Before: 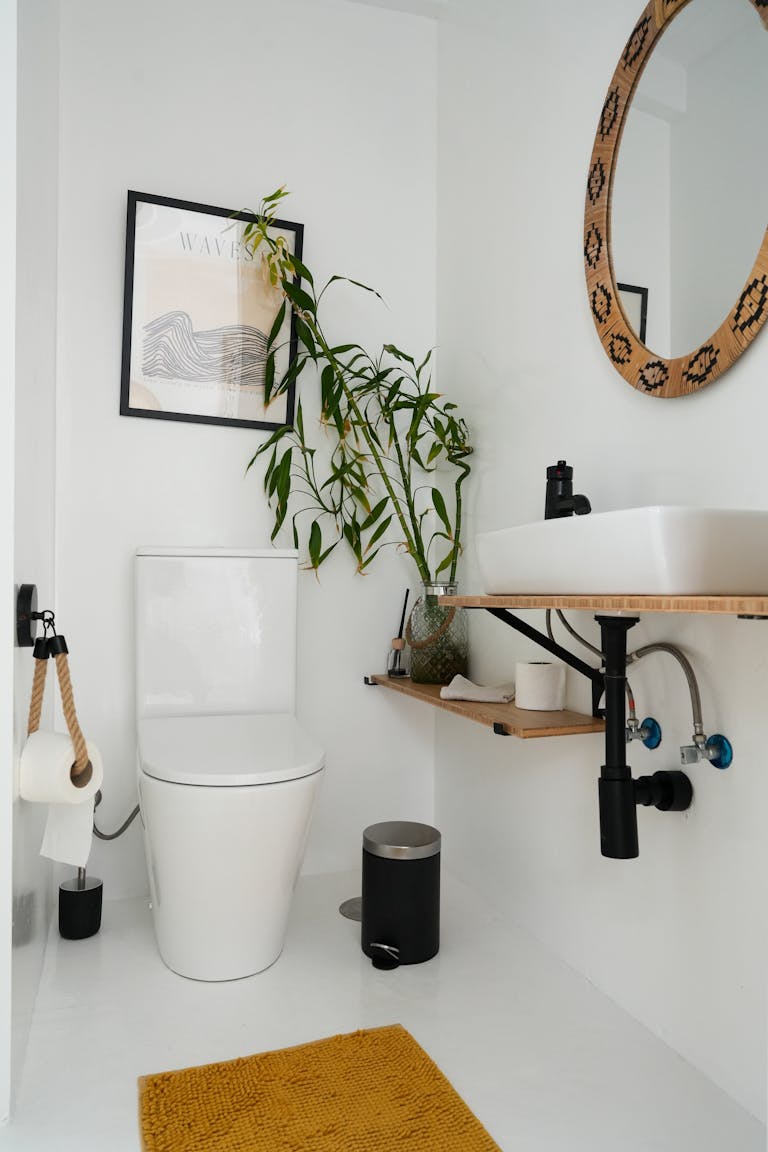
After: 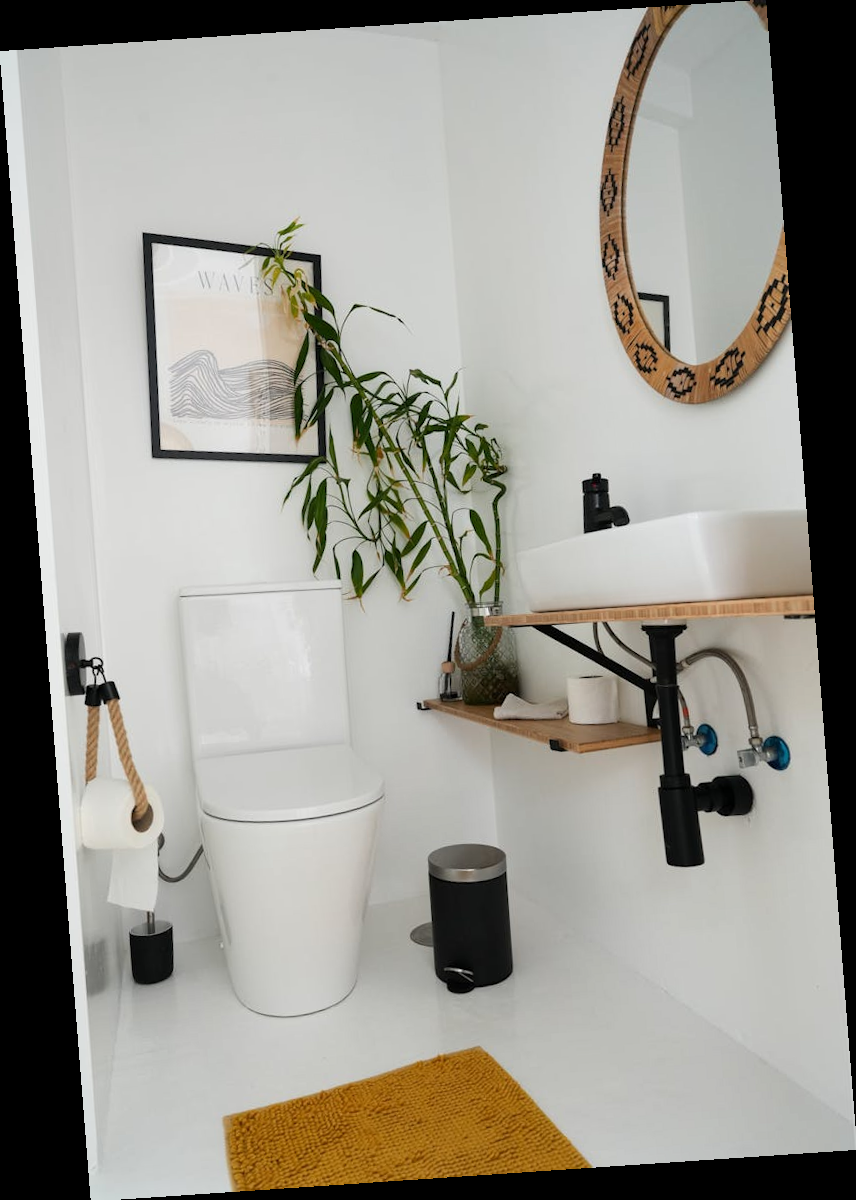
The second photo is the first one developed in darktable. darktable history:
rotate and perspective: rotation -4.2°, shear 0.006, automatic cropping off
tone equalizer: -8 EV 0.06 EV, smoothing diameter 25%, edges refinement/feathering 10, preserve details guided filter
